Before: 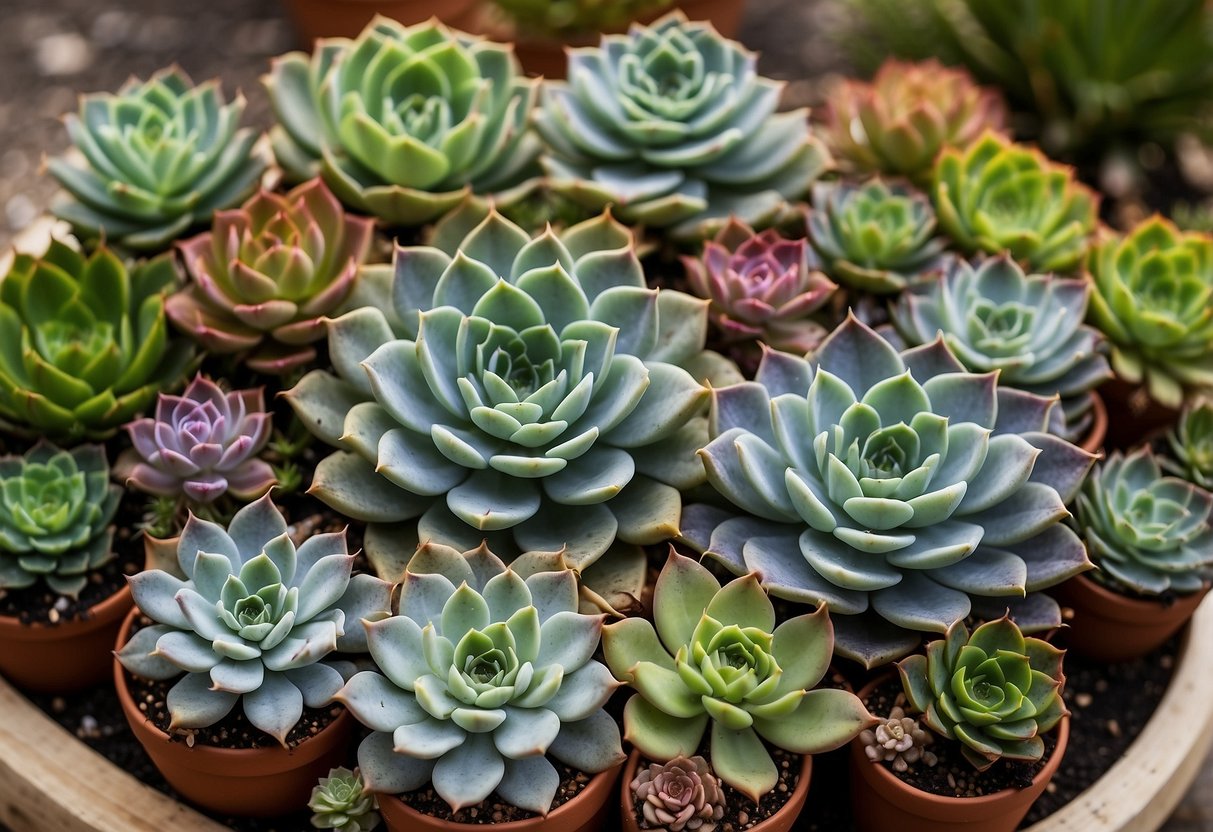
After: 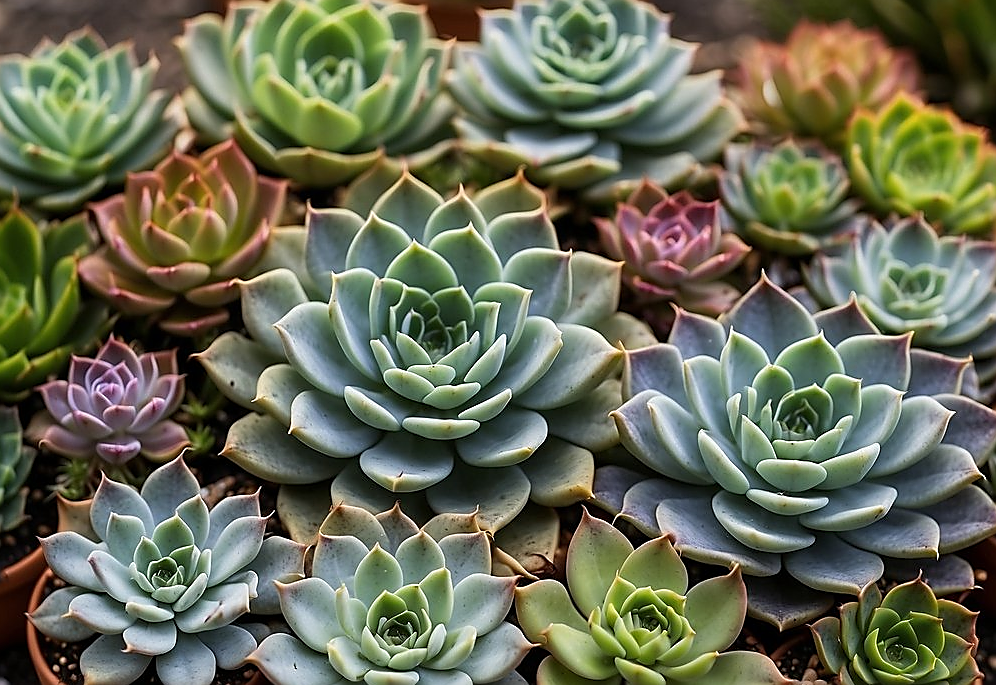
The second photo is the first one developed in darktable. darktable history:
sharpen: radius 1.425, amount 1.268, threshold 0.702
crop and rotate: left 7.231%, top 4.684%, right 10.586%, bottom 12.956%
